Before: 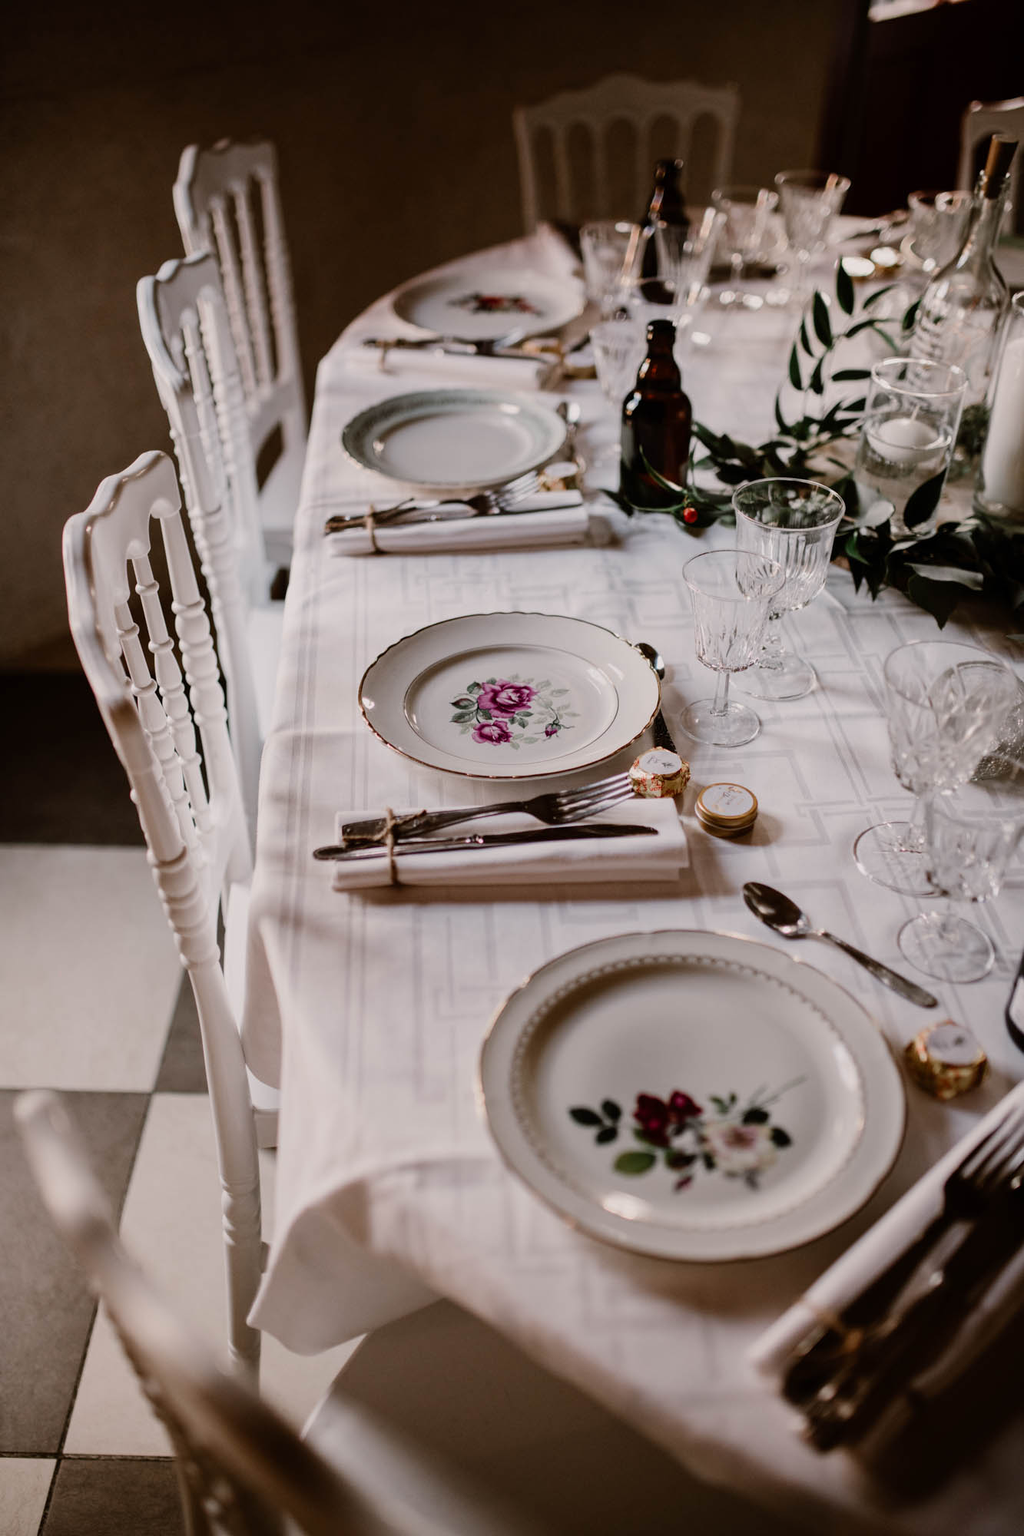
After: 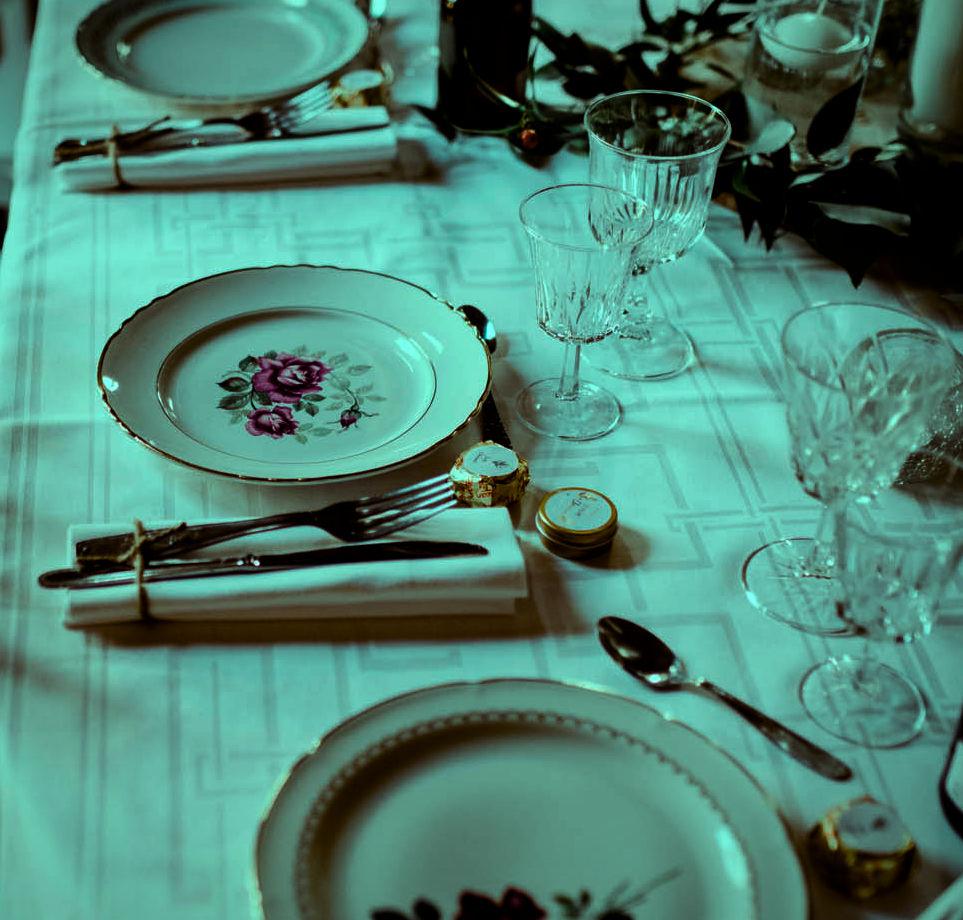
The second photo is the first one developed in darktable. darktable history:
levels: levels [0, 0.618, 1]
vignetting: fall-off radius 60.83%, saturation -0.032
crop and rotate: left 27.706%, top 26.632%, bottom 27.354%
color balance rgb: highlights gain › luminance 19.835%, highlights gain › chroma 13.161%, highlights gain › hue 171.88°, perceptual saturation grading › global saturation 20%, perceptual saturation grading › highlights -24.953%, perceptual saturation grading › shadows 49.349%, global vibrance 59.854%
